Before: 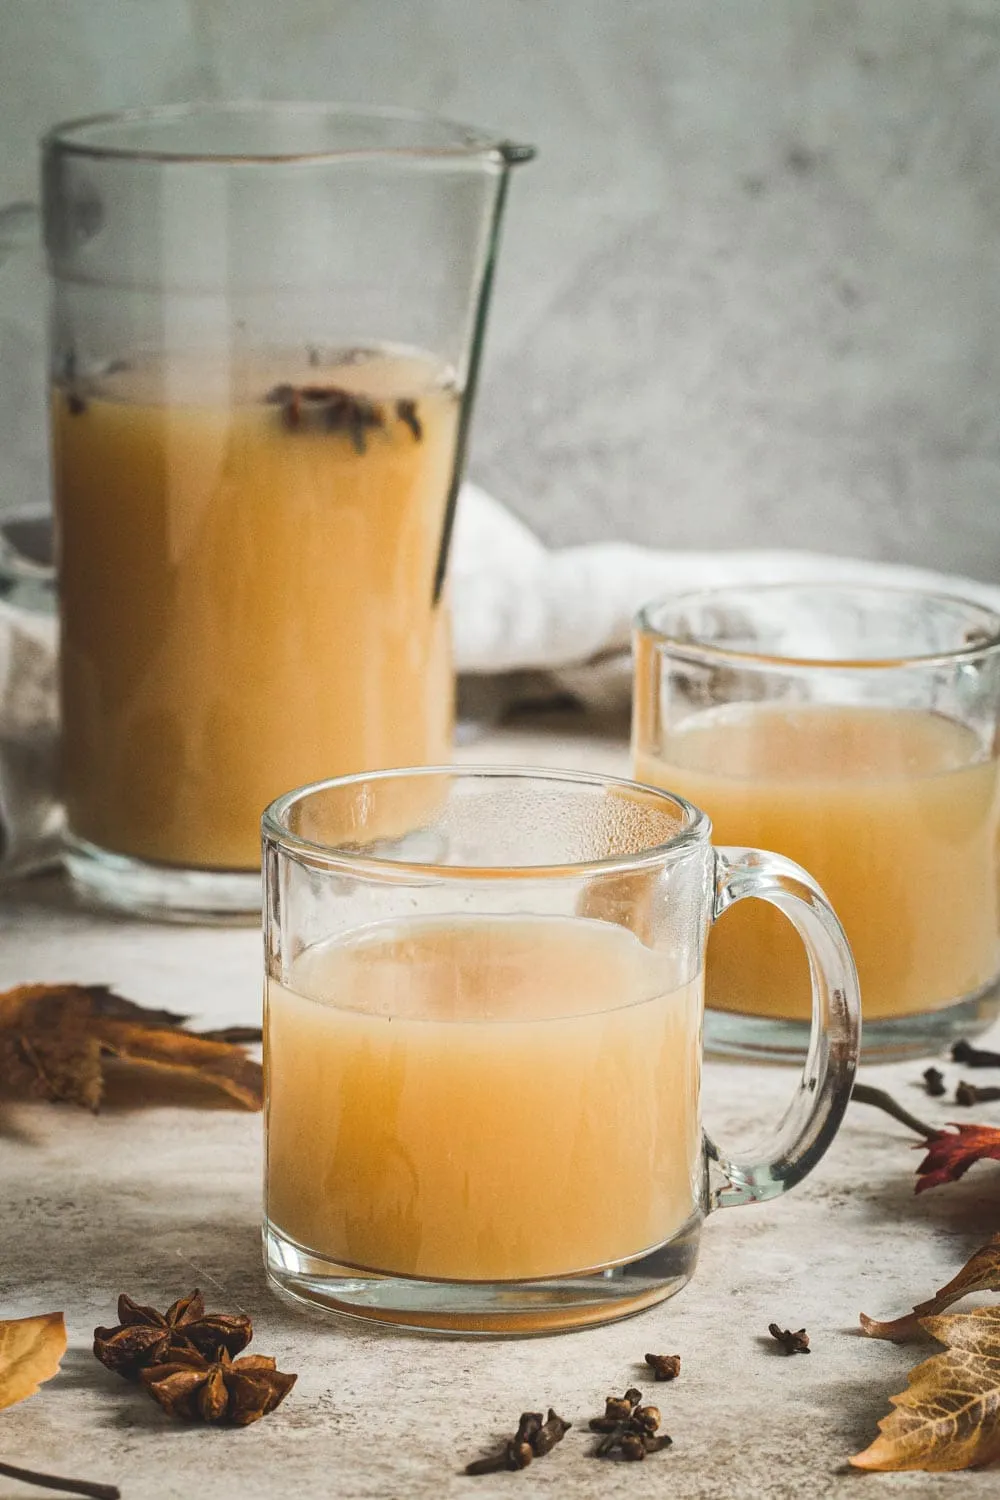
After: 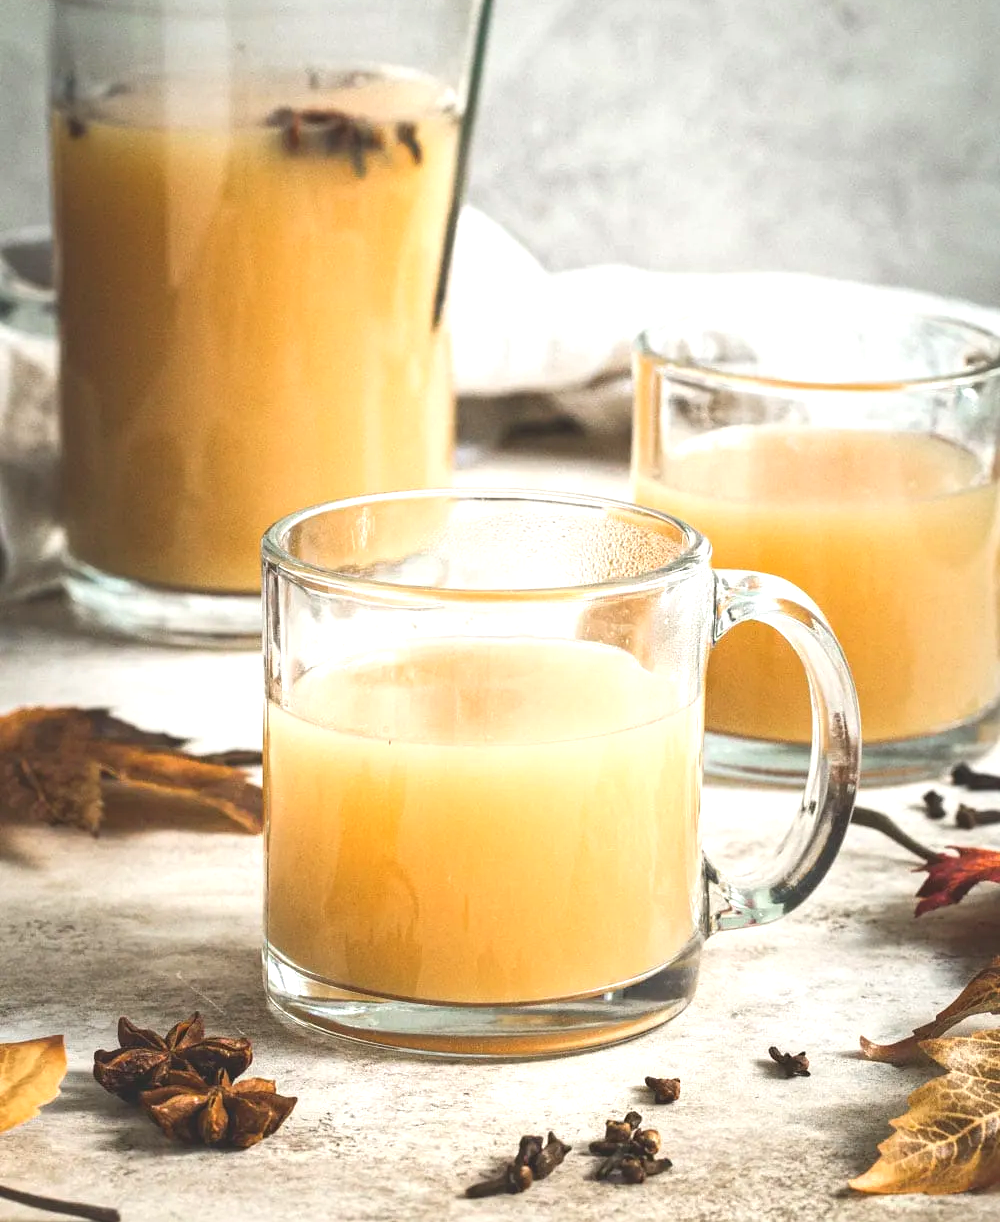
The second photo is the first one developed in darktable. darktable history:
crop and rotate: top 18.507%
exposure: black level correction -0.002, exposure 0.708 EV, compensate exposure bias true, compensate highlight preservation false
